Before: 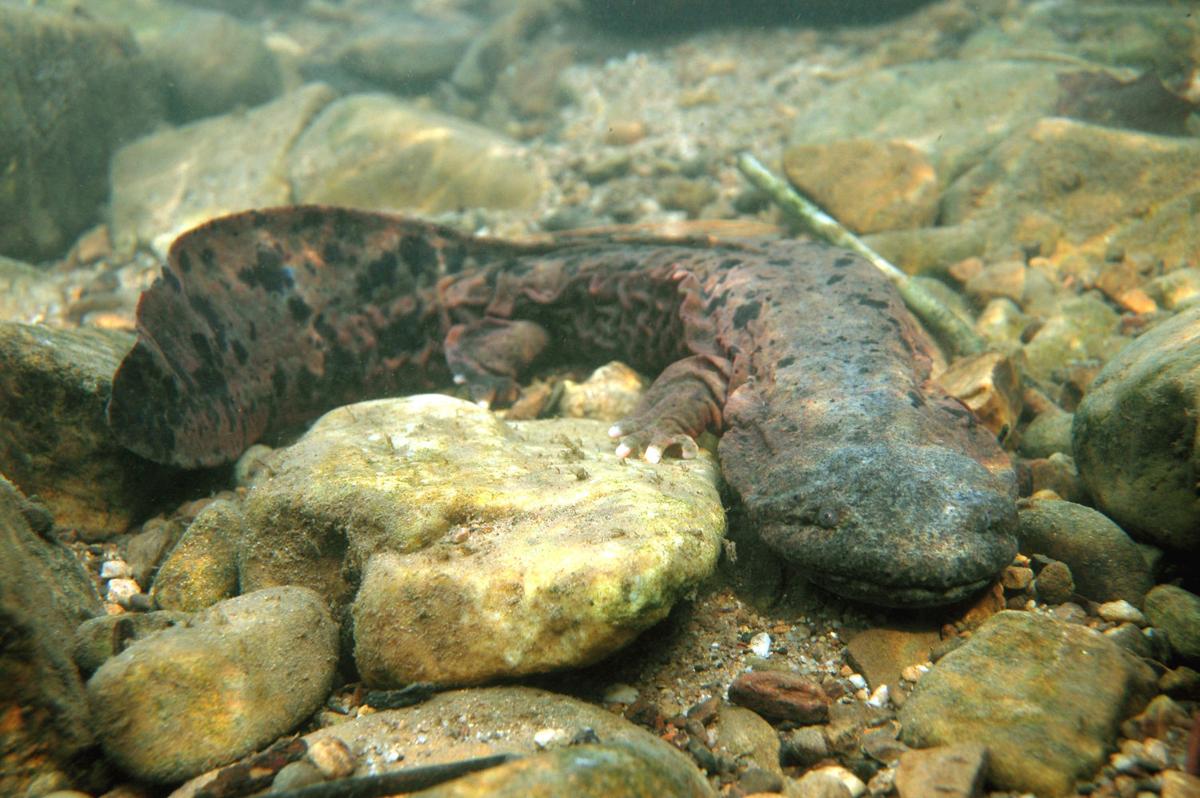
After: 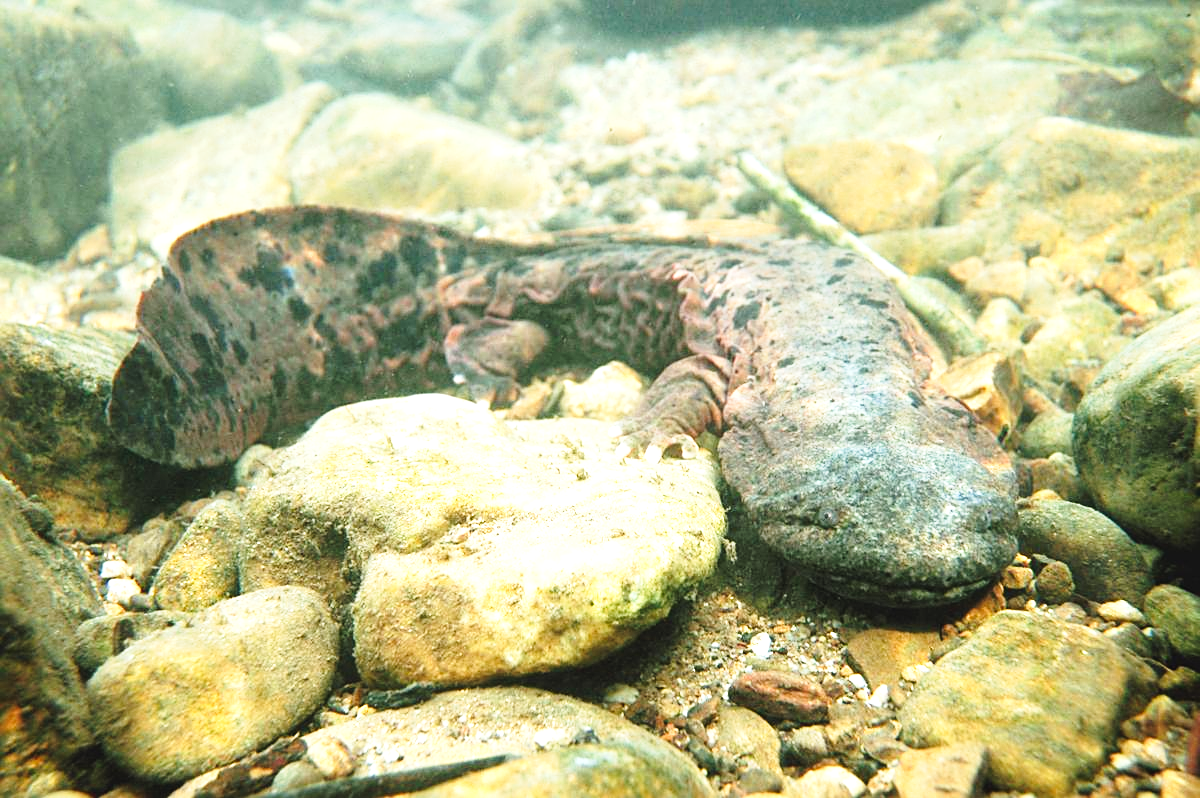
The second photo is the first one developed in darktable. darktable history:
sharpen: on, module defaults
tone equalizer: on, module defaults
exposure: black level correction 0, exposure 1.107 EV, compensate highlight preservation false
tone curve: curves: ch0 [(0, 0.039) (0.104, 0.103) (0.273, 0.267) (0.448, 0.487) (0.704, 0.761) (0.886, 0.922) (0.994, 0.971)]; ch1 [(0, 0) (0.335, 0.298) (0.446, 0.413) (0.485, 0.487) (0.515, 0.503) (0.566, 0.563) (0.641, 0.655) (1, 1)]; ch2 [(0, 0) (0.314, 0.301) (0.421, 0.411) (0.502, 0.494) (0.528, 0.54) (0.557, 0.559) (0.612, 0.605) (0.722, 0.686) (1, 1)], preserve colors none
